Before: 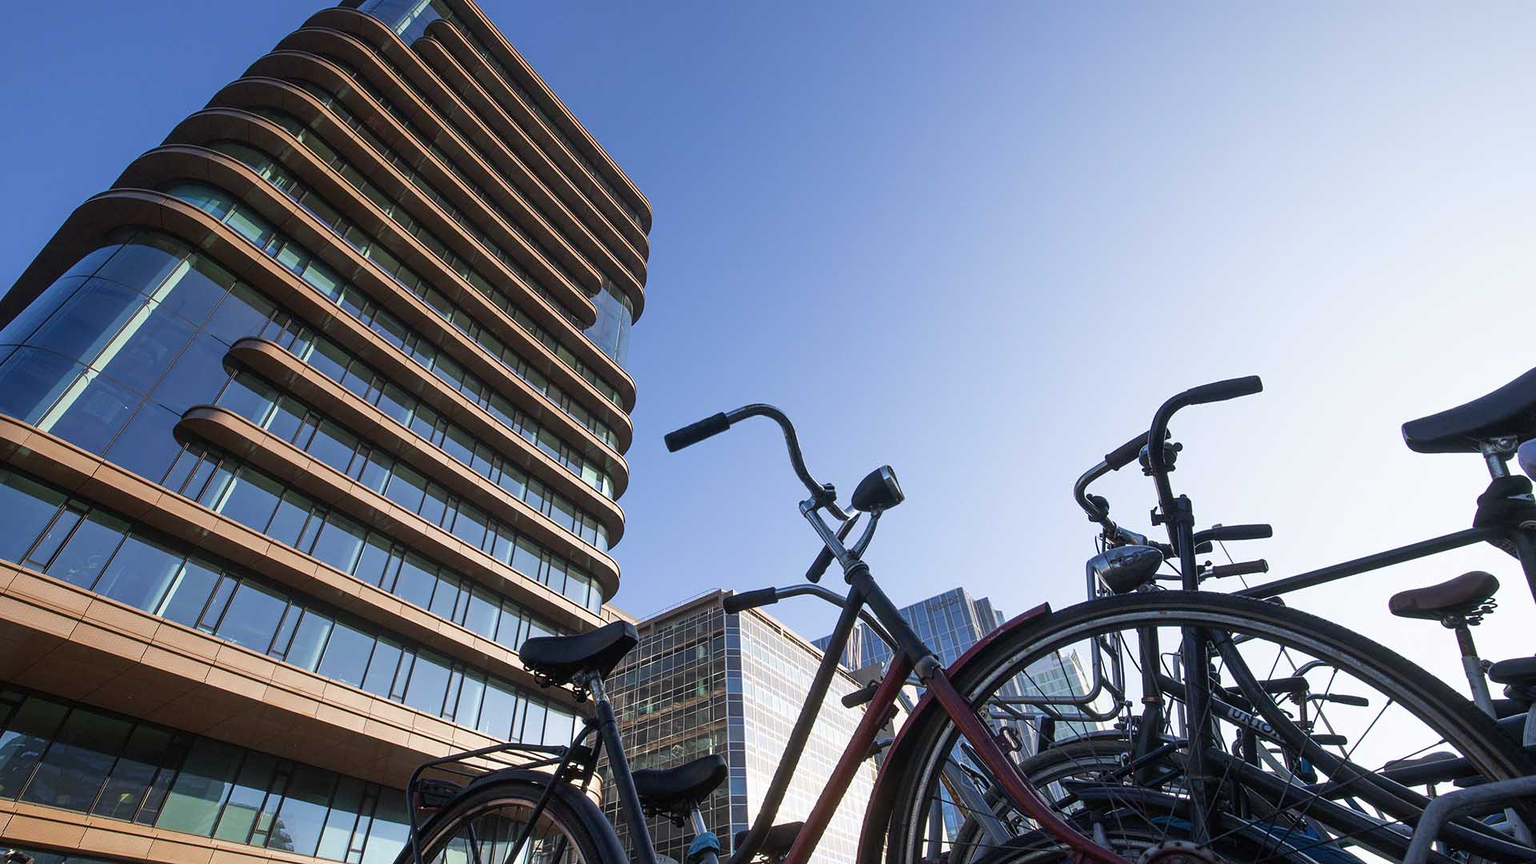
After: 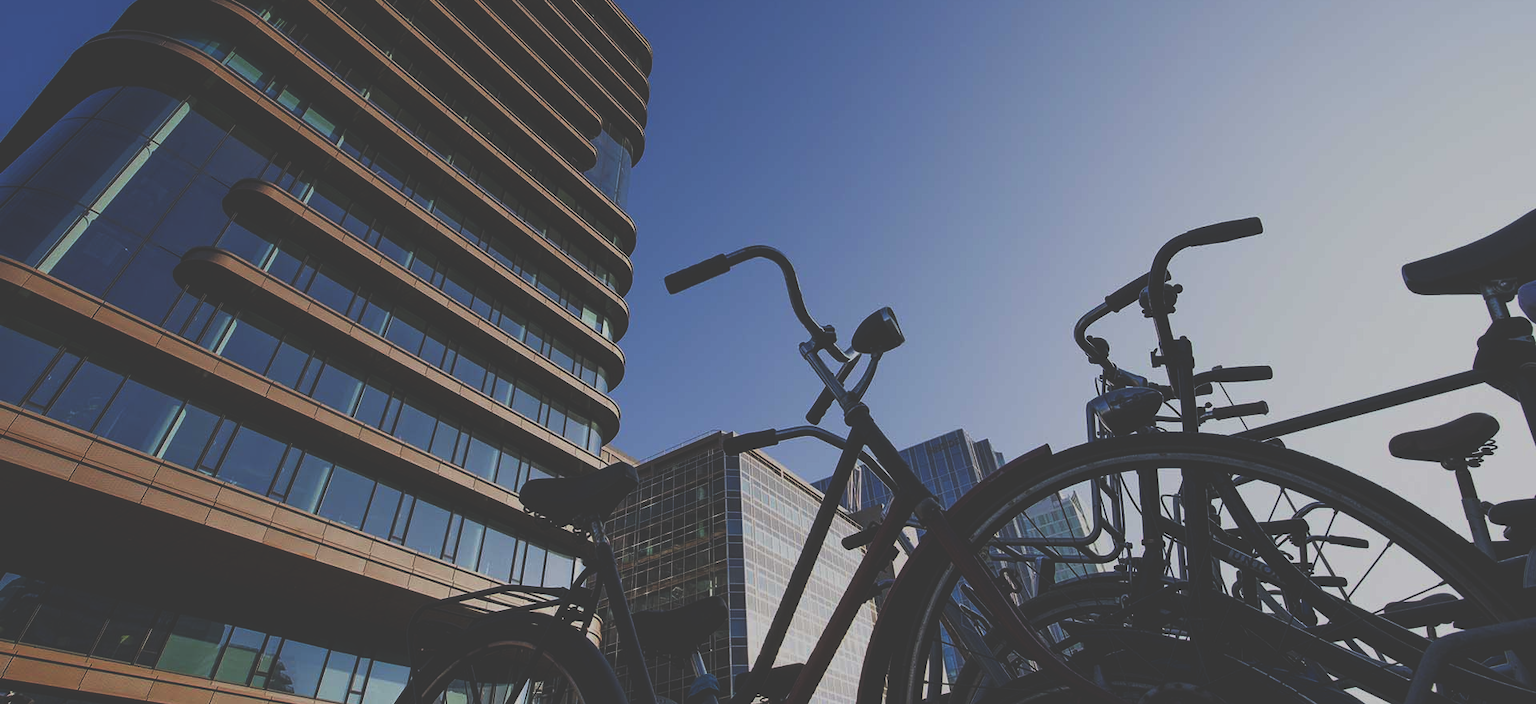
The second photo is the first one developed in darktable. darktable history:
exposure: exposure -1.468 EV, compensate highlight preservation false
base curve: curves: ch0 [(0, 0.036) (0.007, 0.037) (0.604, 0.887) (1, 1)], preserve colors none
crop and rotate: top 18.507%
